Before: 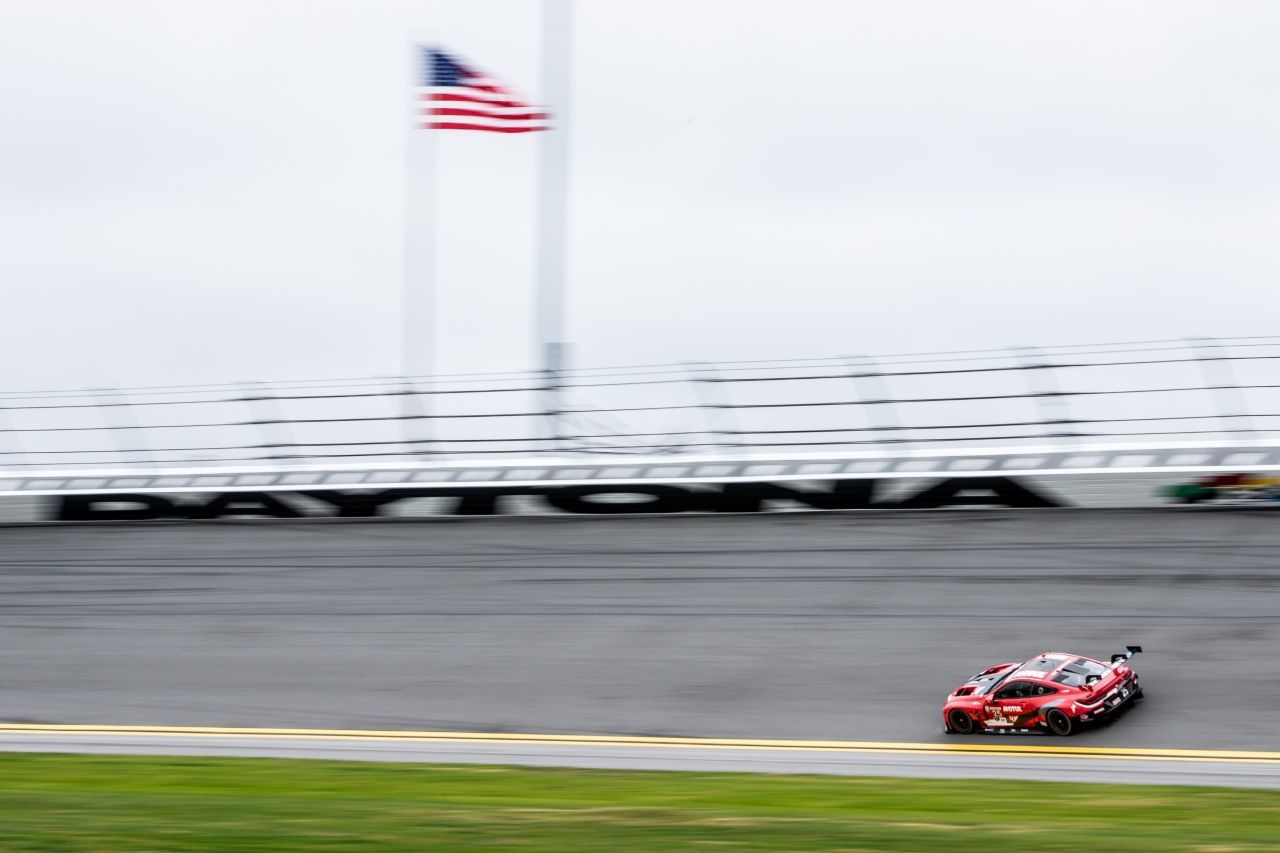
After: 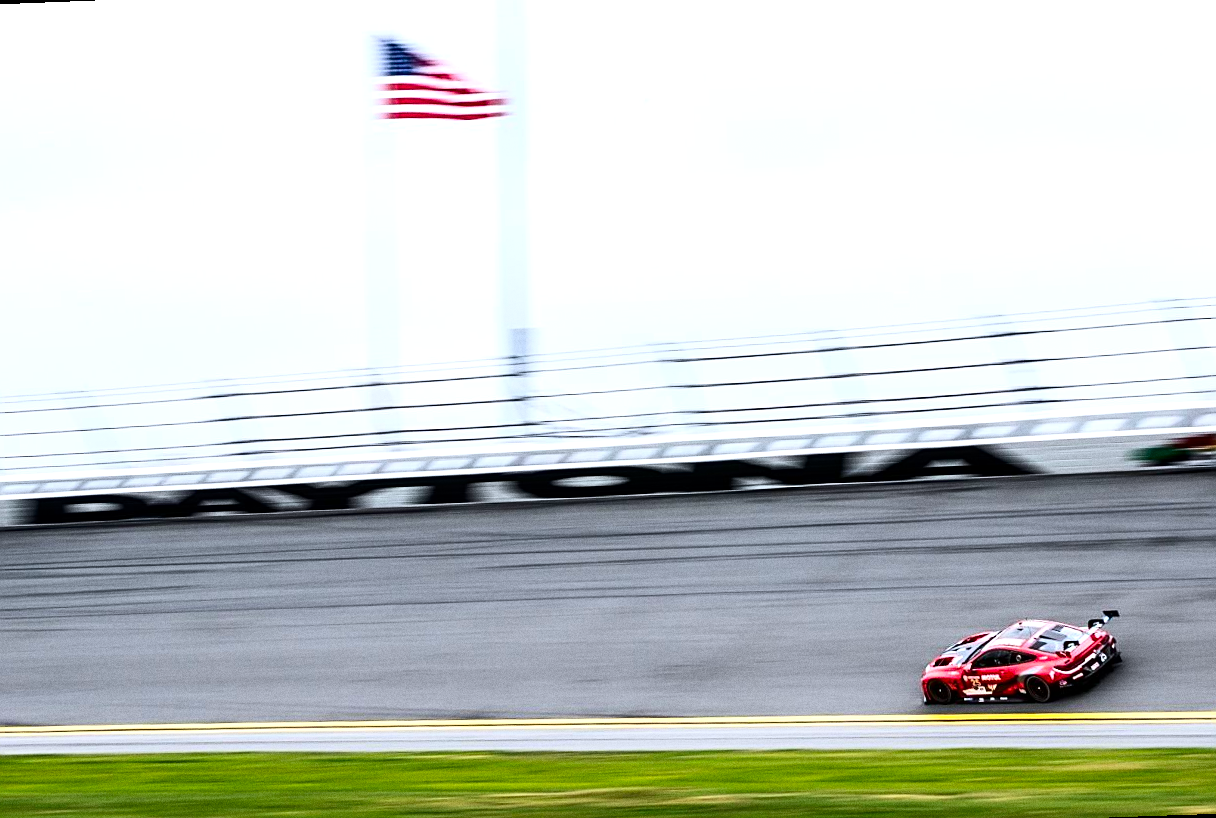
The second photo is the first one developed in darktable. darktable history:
white balance: red 0.98, blue 1.034
sharpen: on, module defaults
grain: coarseness 0.09 ISO
rotate and perspective: rotation -2.12°, lens shift (vertical) 0.009, lens shift (horizontal) -0.008, automatic cropping original format, crop left 0.036, crop right 0.964, crop top 0.05, crop bottom 0.959
contrast brightness saturation: contrast 0.18, saturation 0.3
tone equalizer: -8 EV -0.417 EV, -7 EV -0.389 EV, -6 EV -0.333 EV, -5 EV -0.222 EV, -3 EV 0.222 EV, -2 EV 0.333 EV, -1 EV 0.389 EV, +0 EV 0.417 EV, edges refinement/feathering 500, mask exposure compensation -1.57 EV, preserve details no
